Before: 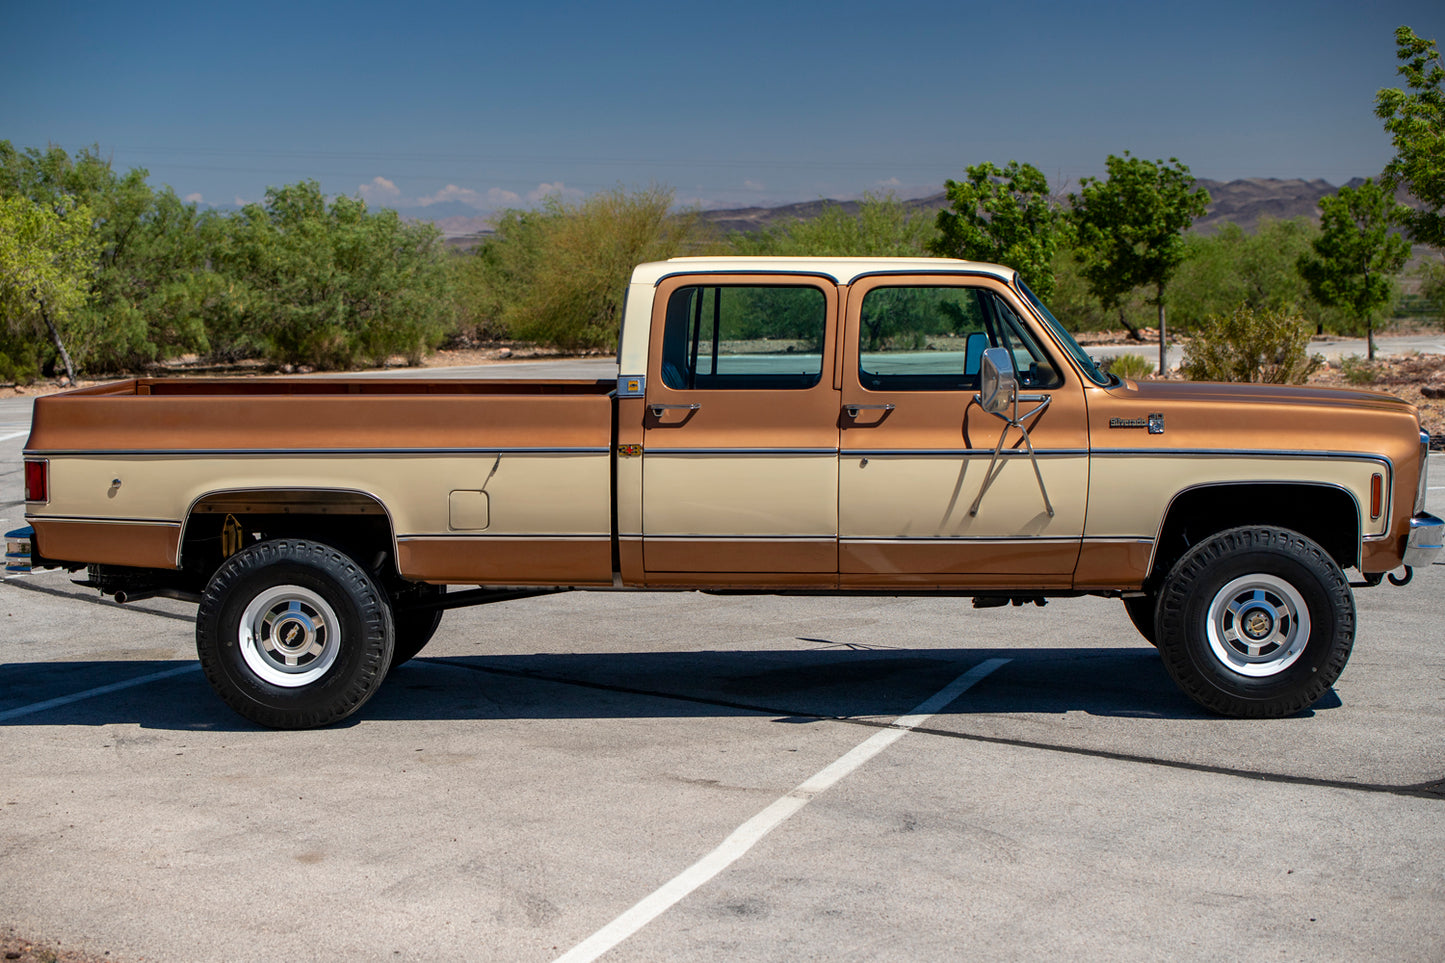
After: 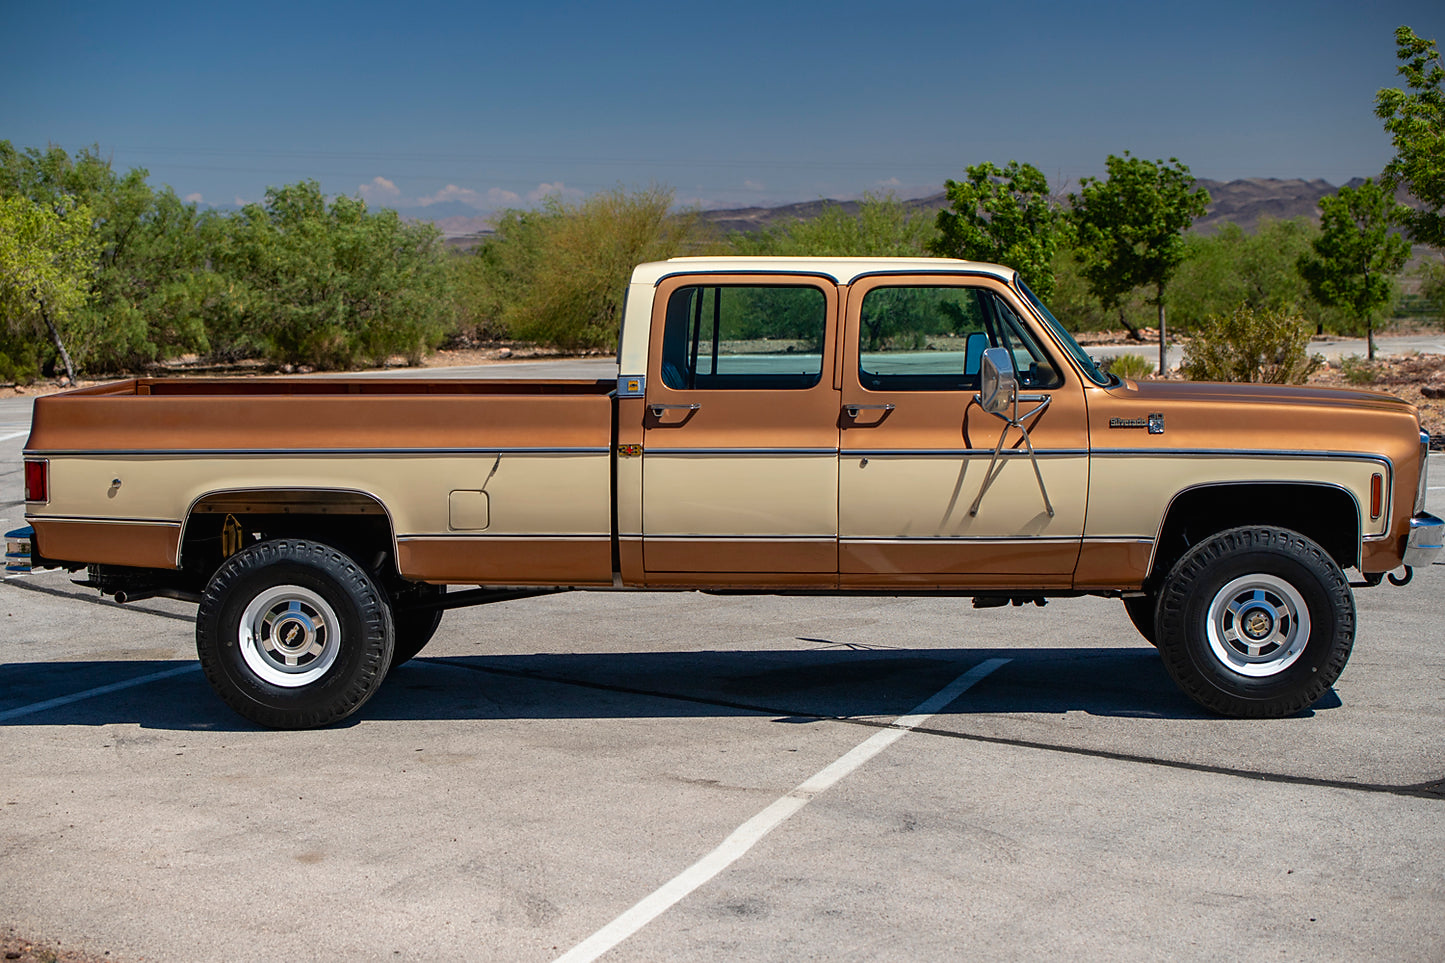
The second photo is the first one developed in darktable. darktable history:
sharpen: radius 1.587, amount 0.37, threshold 1.706
contrast brightness saturation: contrast -0.023, brightness -0.007, saturation 0.04
